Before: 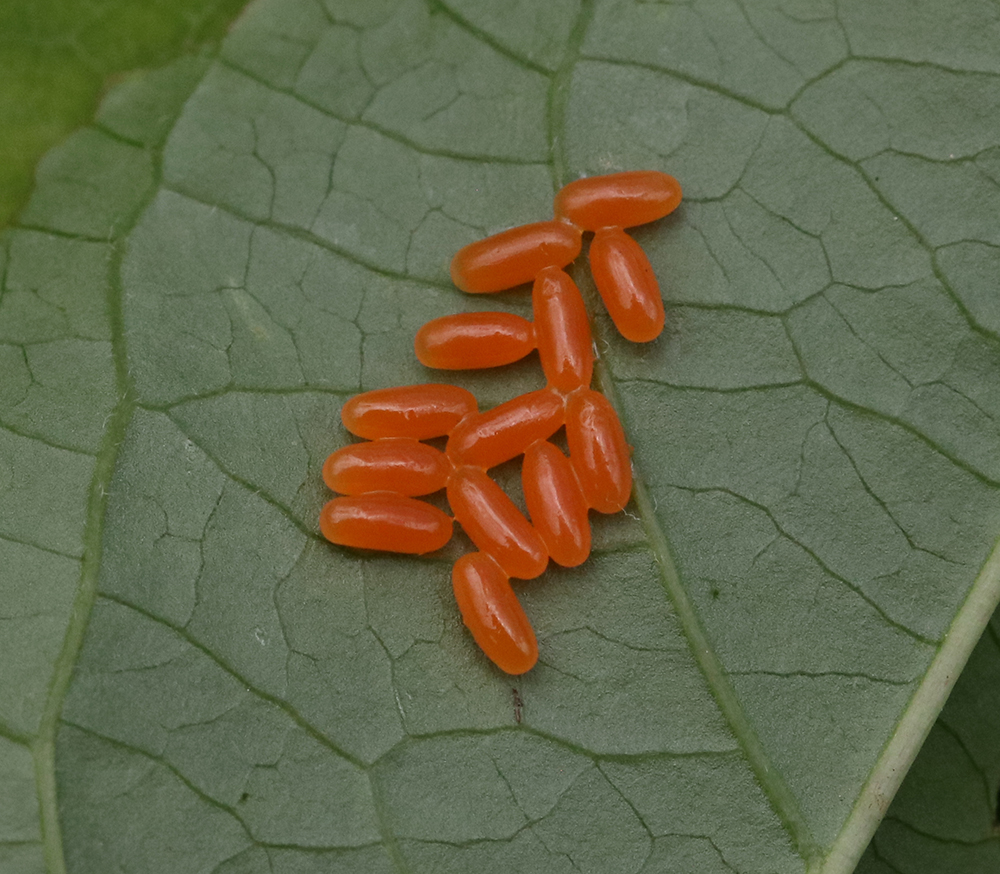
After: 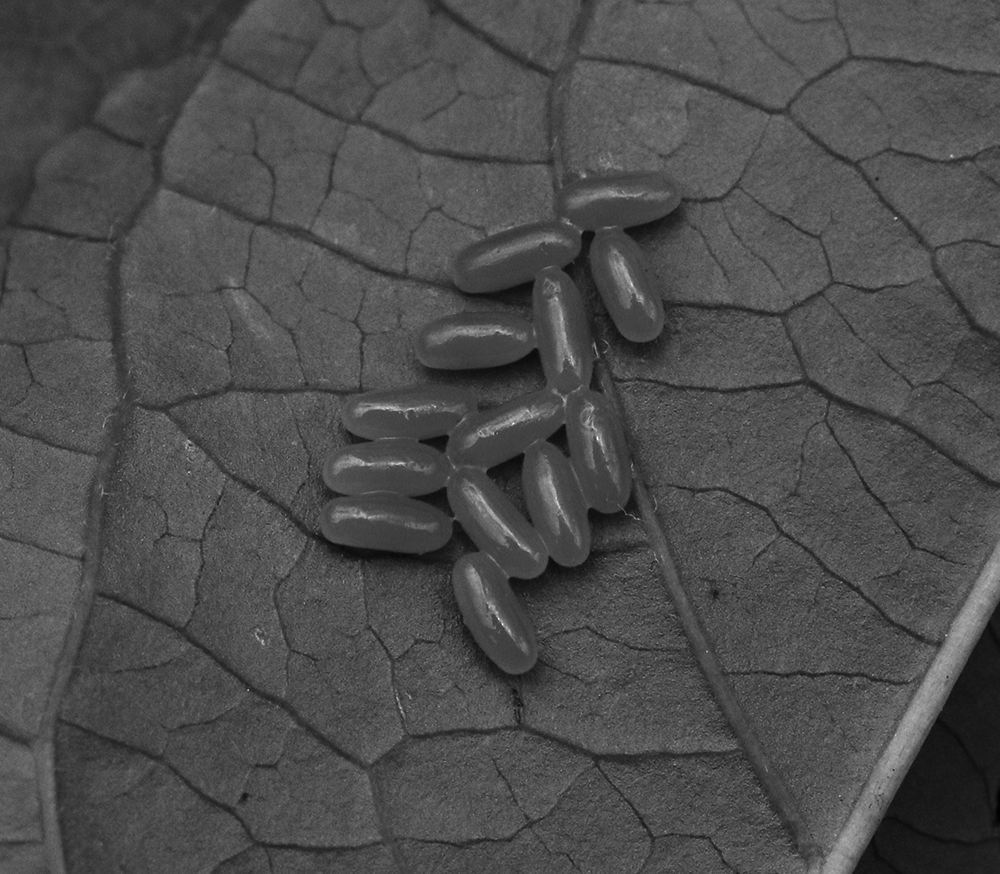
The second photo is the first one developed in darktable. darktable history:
tone equalizer: -8 EV -0.562 EV
exposure: black level correction 0, exposure 1 EV, compensate exposure bias true, compensate highlight preservation false
contrast brightness saturation: contrast -0.028, brightness -0.573, saturation -0.999
